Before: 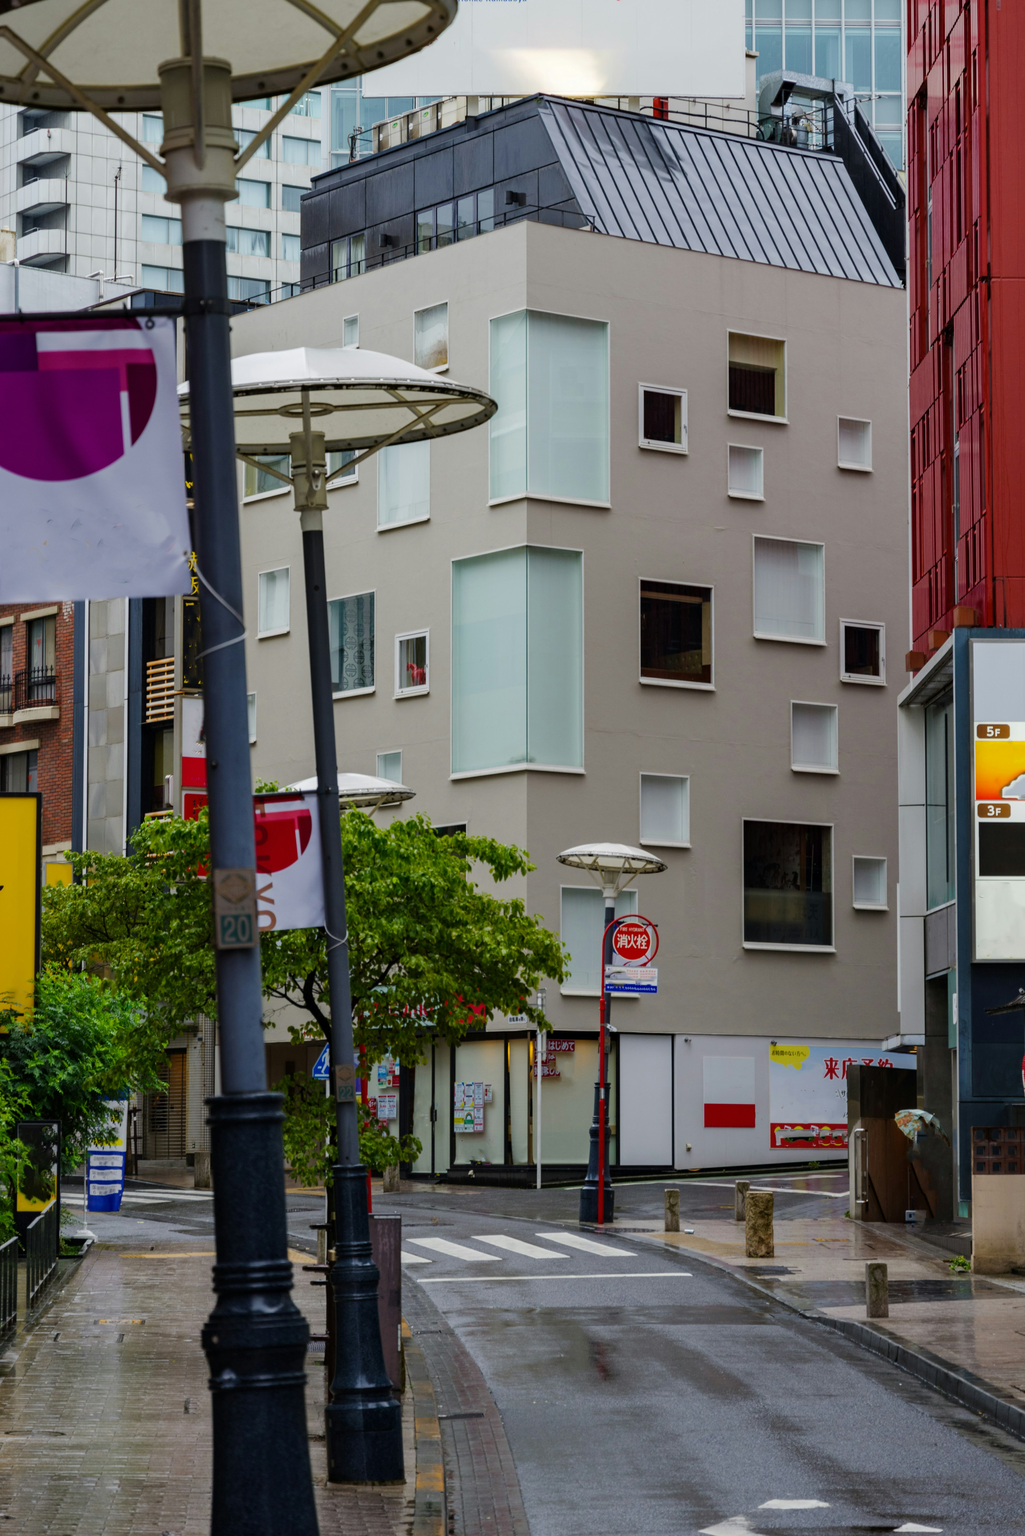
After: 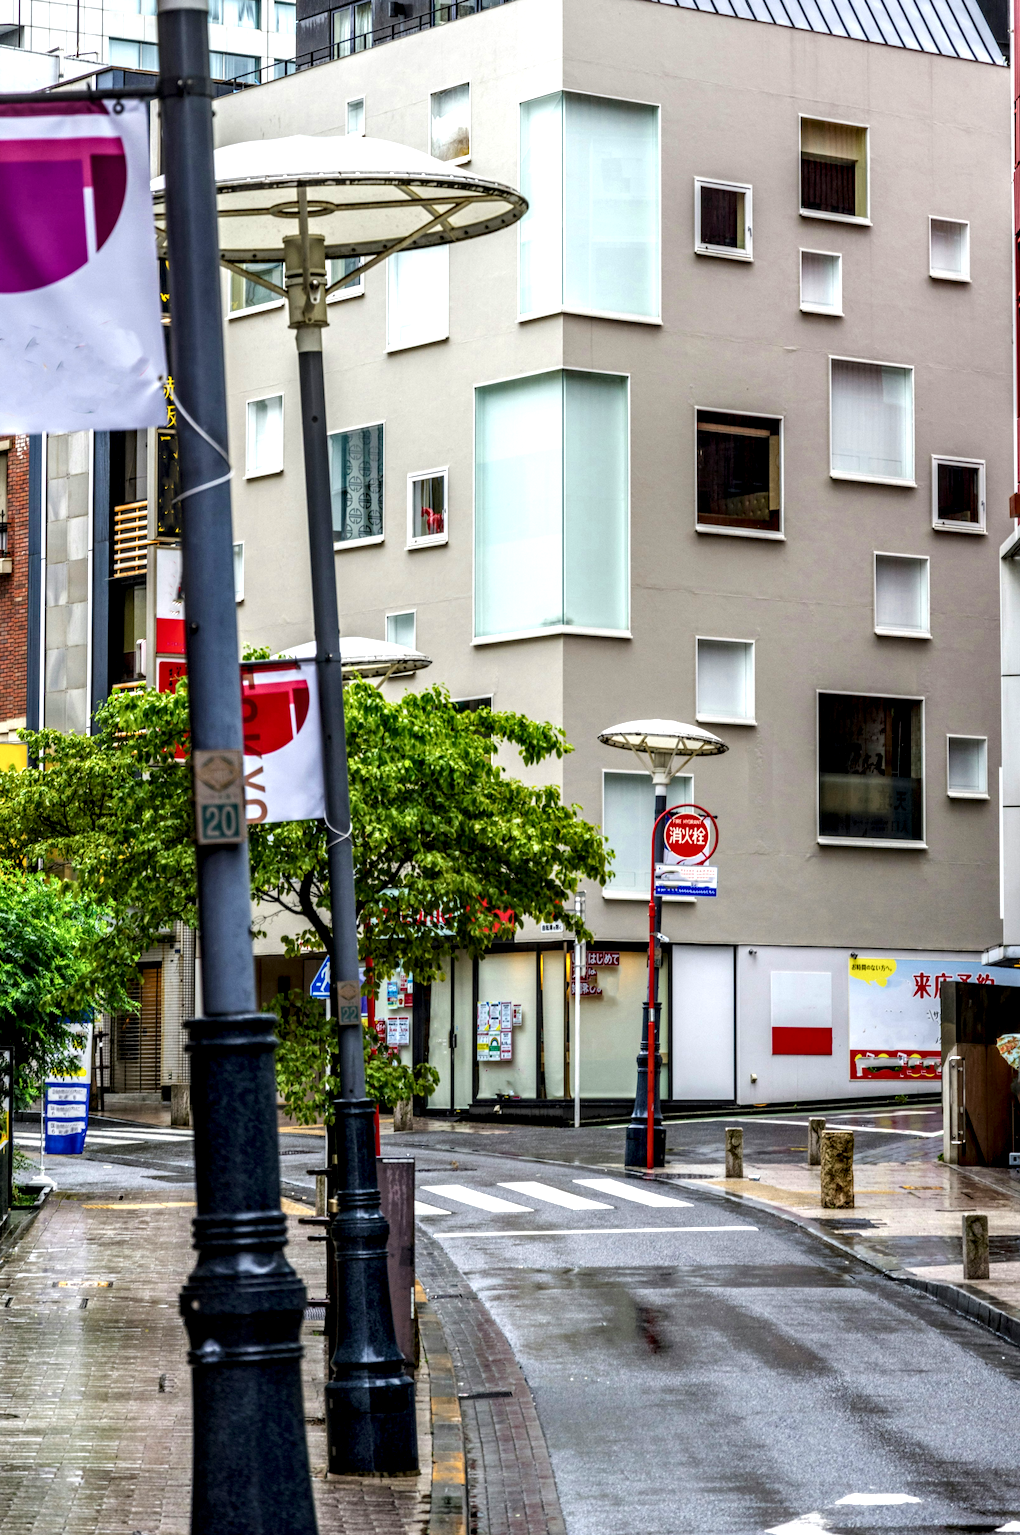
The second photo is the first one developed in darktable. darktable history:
crop and rotate: left 4.86%, top 15.165%, right 10.662%
exposure: black level correction 0.001, exposure 1.048 EV, compensate highlight preservation false
local contrast: highlights 1%, shadows 6%, detail 182%
